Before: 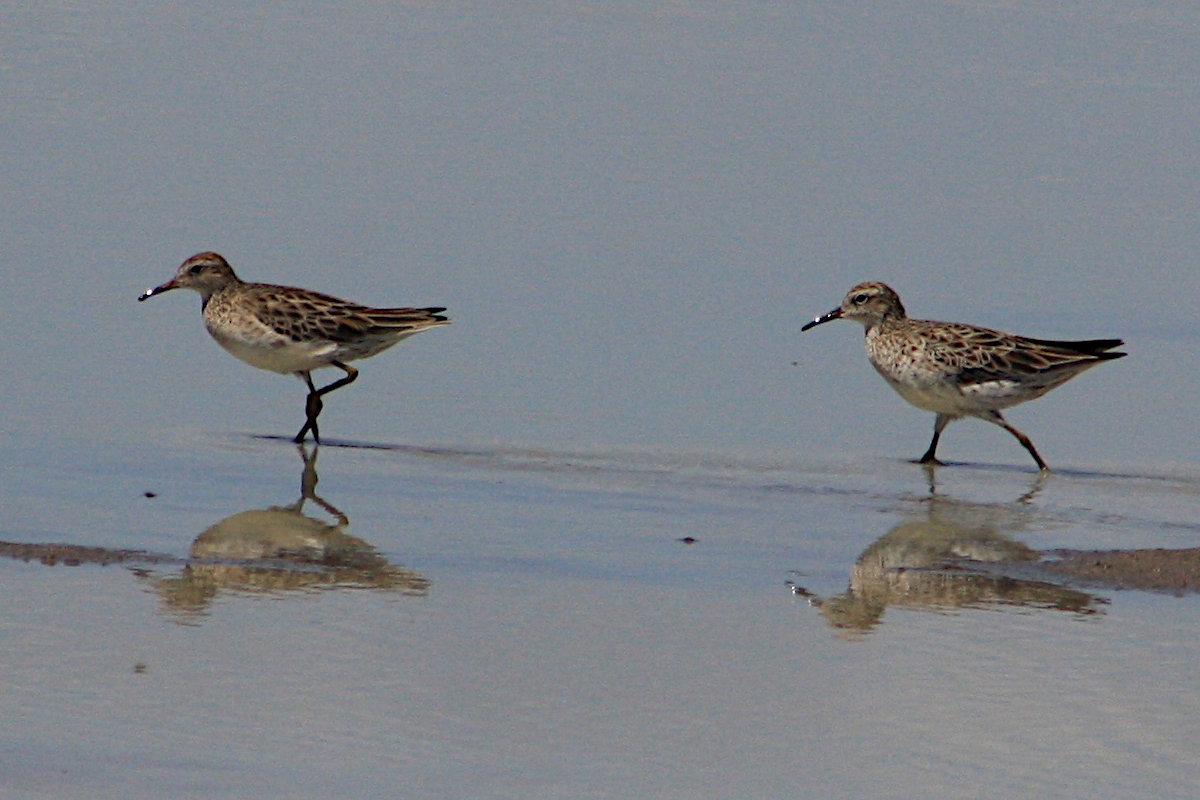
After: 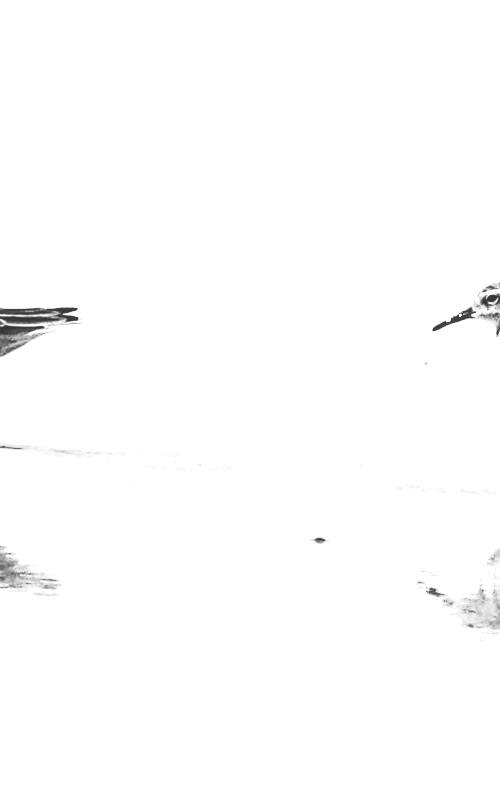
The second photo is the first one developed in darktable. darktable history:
crop: left 30.812%, right 27.445%
exposure: black level correction 0, exposure 1.1 EV, compensate highlight preservation false
base curve: curves: ch0 [(0, 0.015) (0.085, 0.116) (0.134, 0.298) (0.19, 0.545) (0.296, 0.764) (0.599, 0.982) (1, 1)], exposure shift 0.01, preserve colors none
levels: levels [0, 0.476, 0.951]
local contrast: detail 109%
color calibration: output gray [0.21, 0.42, 0.37, 0], gray › normalize channels true, illuminant same as pipeline (D50), adaptation none (bypass), x 0.333, y 0.334, temperature 5004.1 K, gamut compression 0.007
